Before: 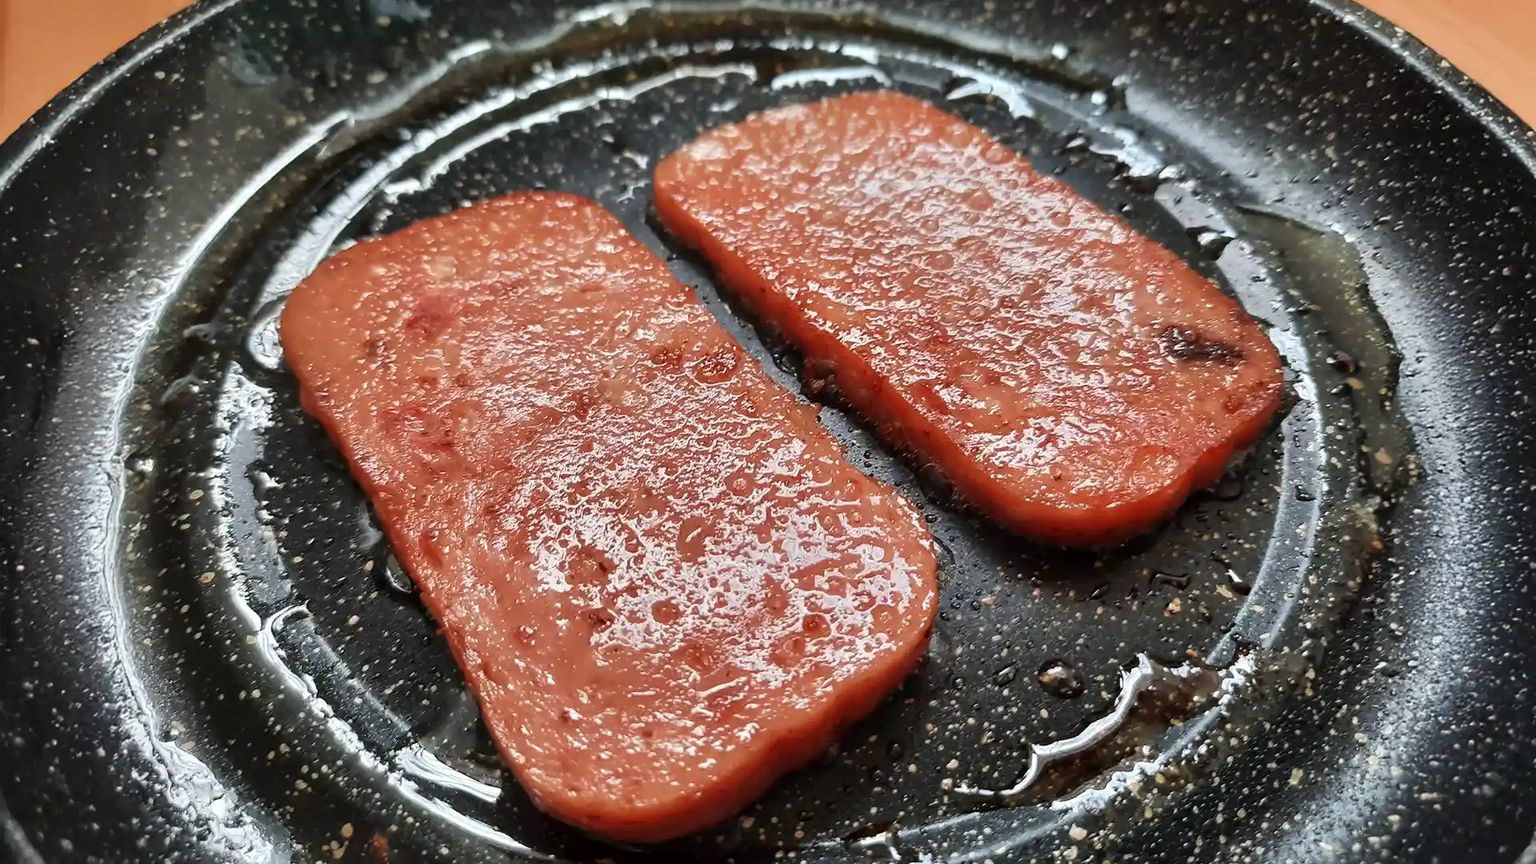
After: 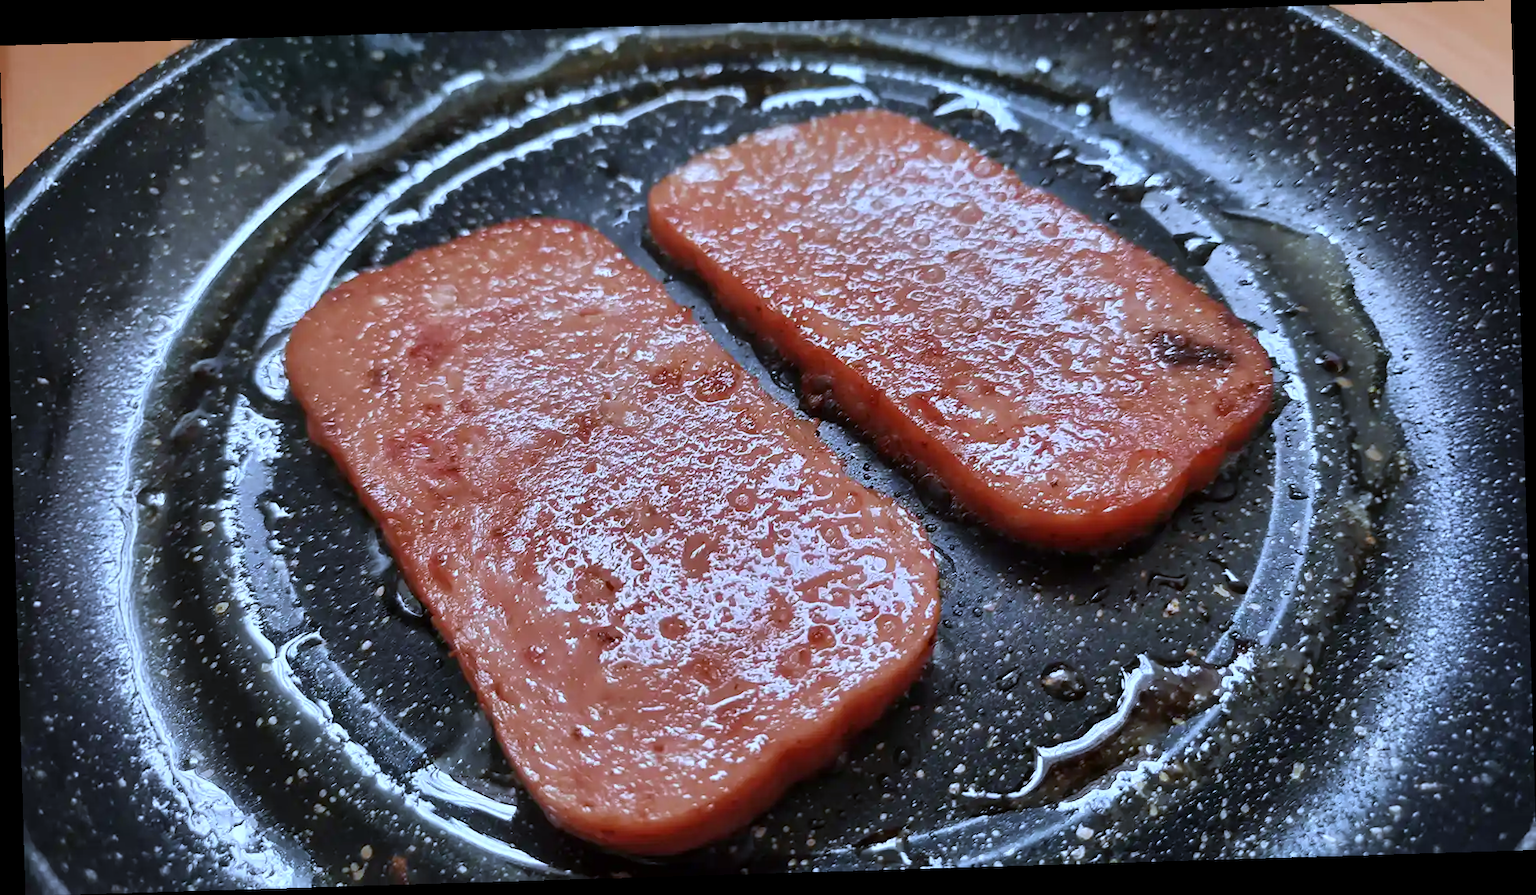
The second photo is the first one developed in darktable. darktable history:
white balance: red 0.871, blue 1.249
rotate and perspective: rotation -1.75°, automatic cropping off
color balance rgb: on, module defaults
